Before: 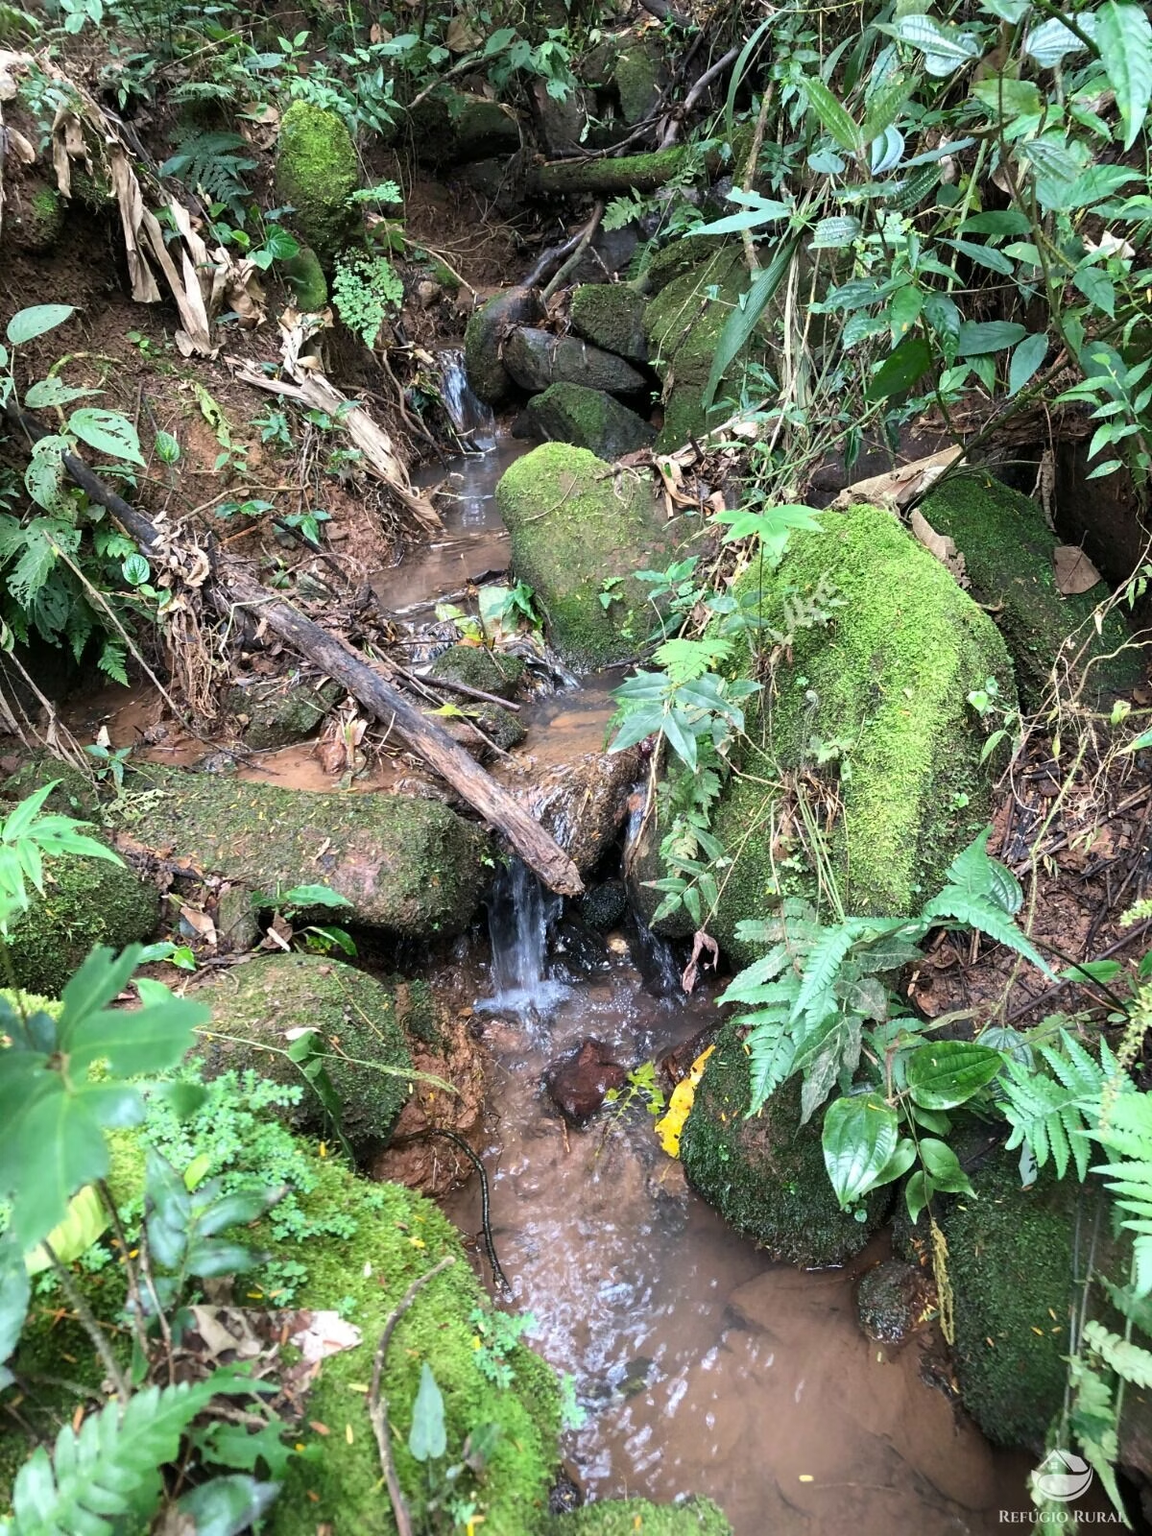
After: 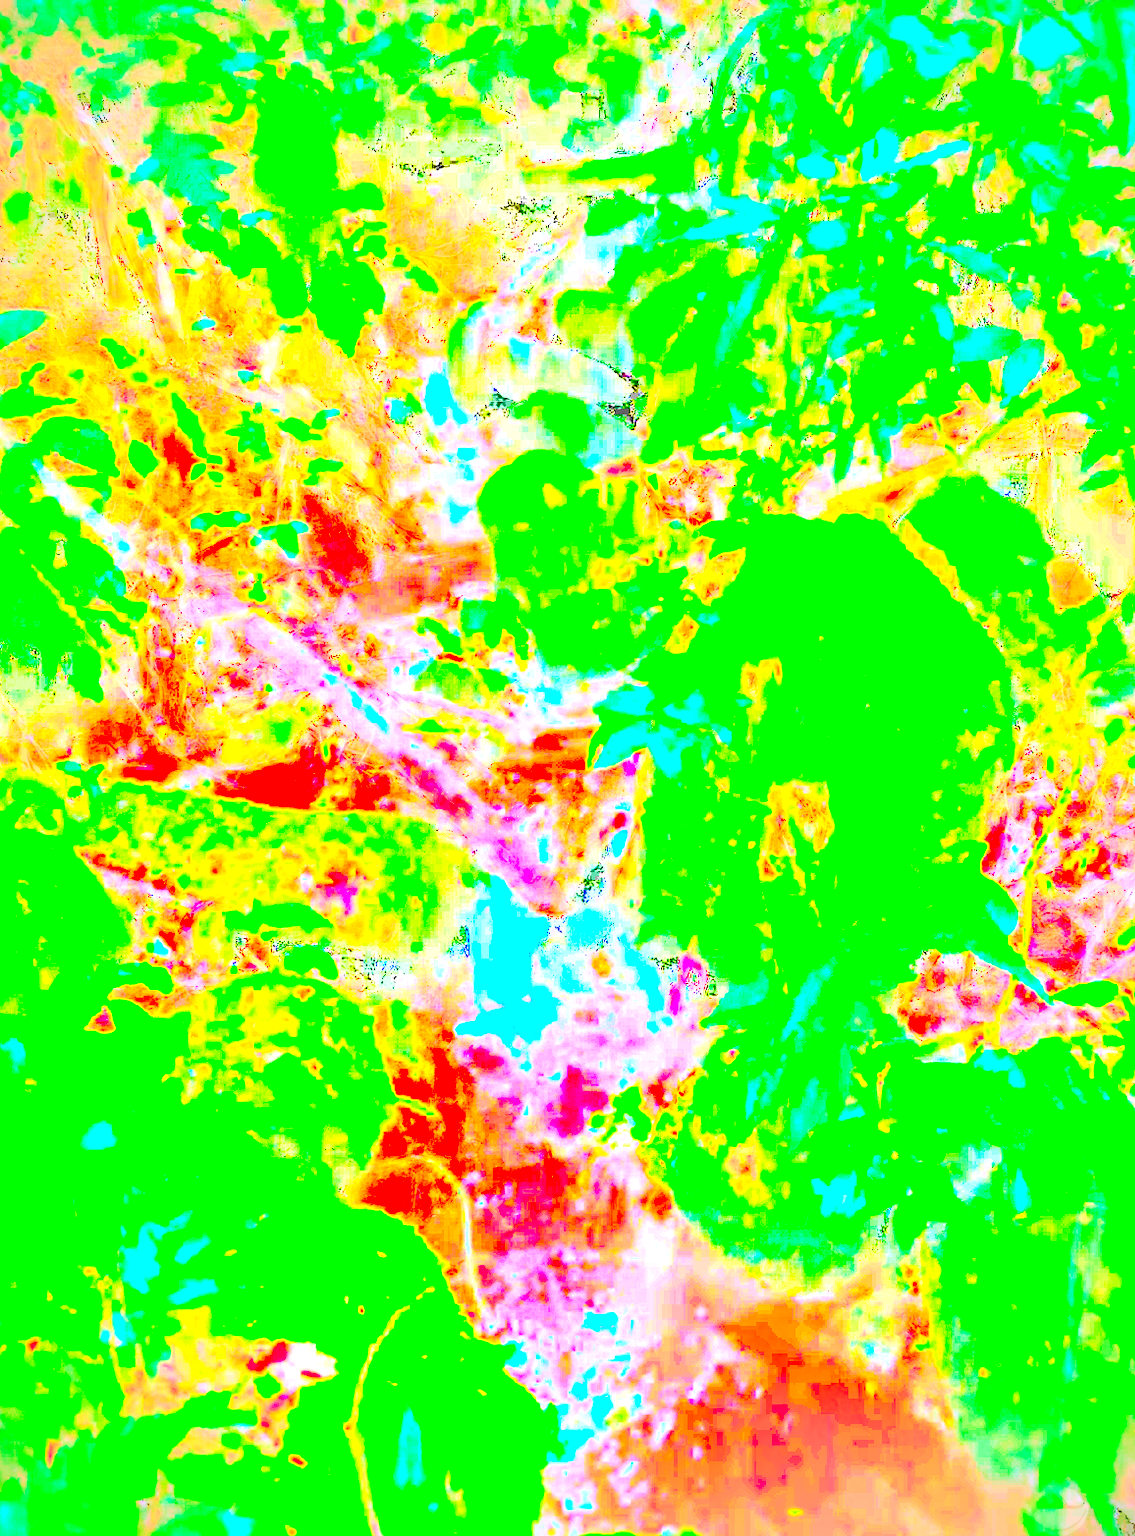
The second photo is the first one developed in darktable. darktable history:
exposure: exposure 8 EV, compensate highlight preservation false
vignetting: fall-off radius 60.92%
crop and rotate: left 2.536%, right 1.107%, bottom 2.246%
contrast brightness saturation: contrast 1, brightness 1, saturation 1
